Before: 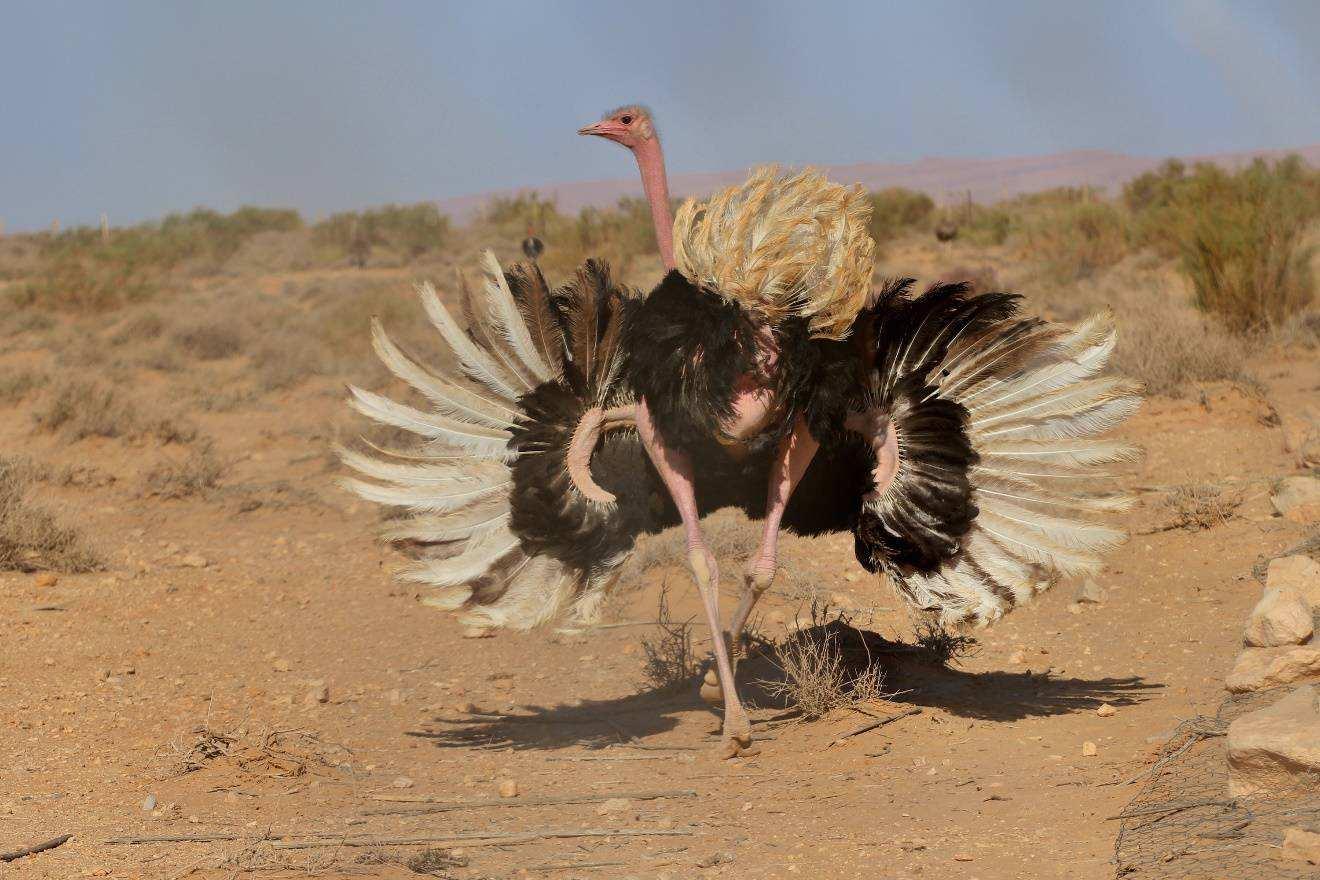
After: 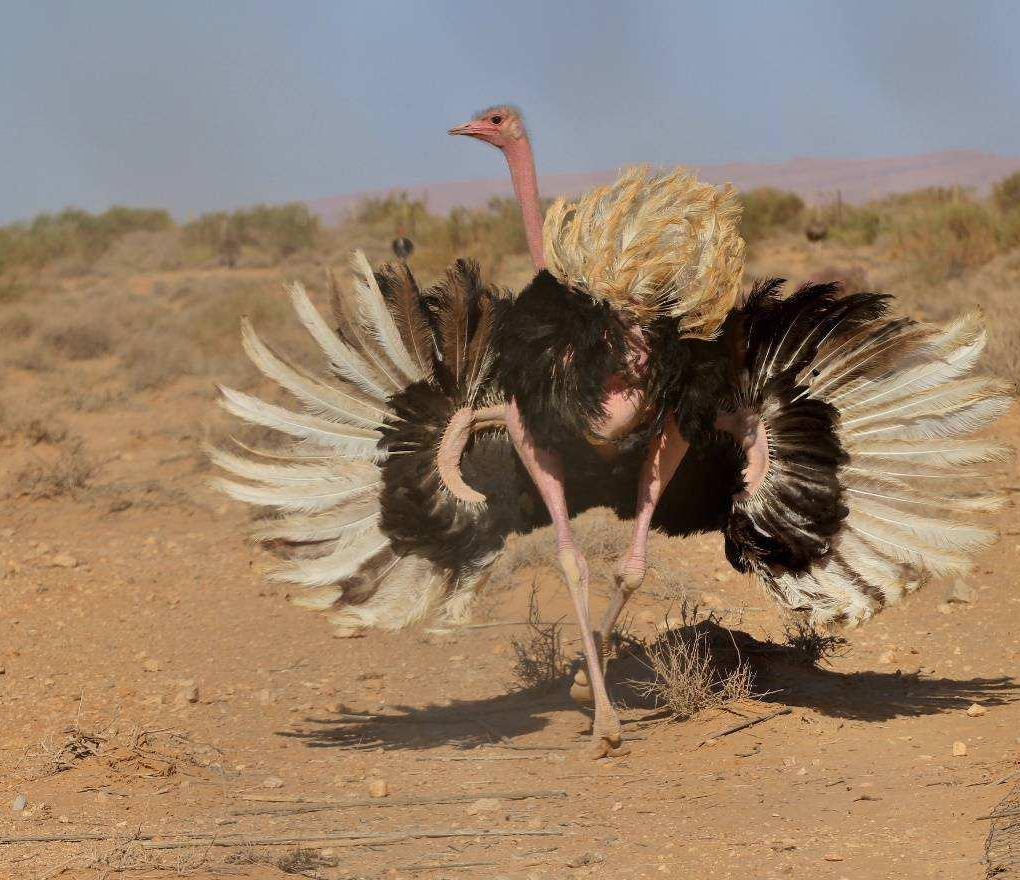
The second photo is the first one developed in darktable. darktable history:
exposure: compensate highlight preservation false
crop: left 9.893%, right 12.813%
